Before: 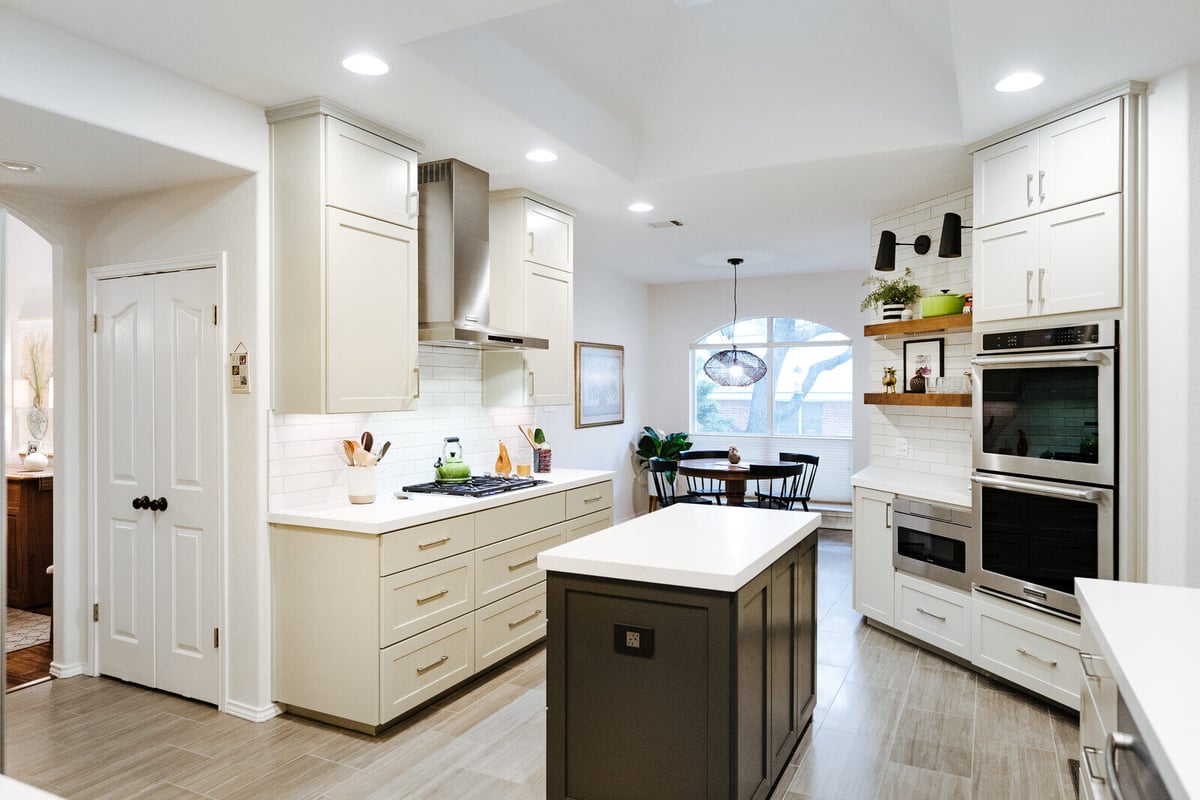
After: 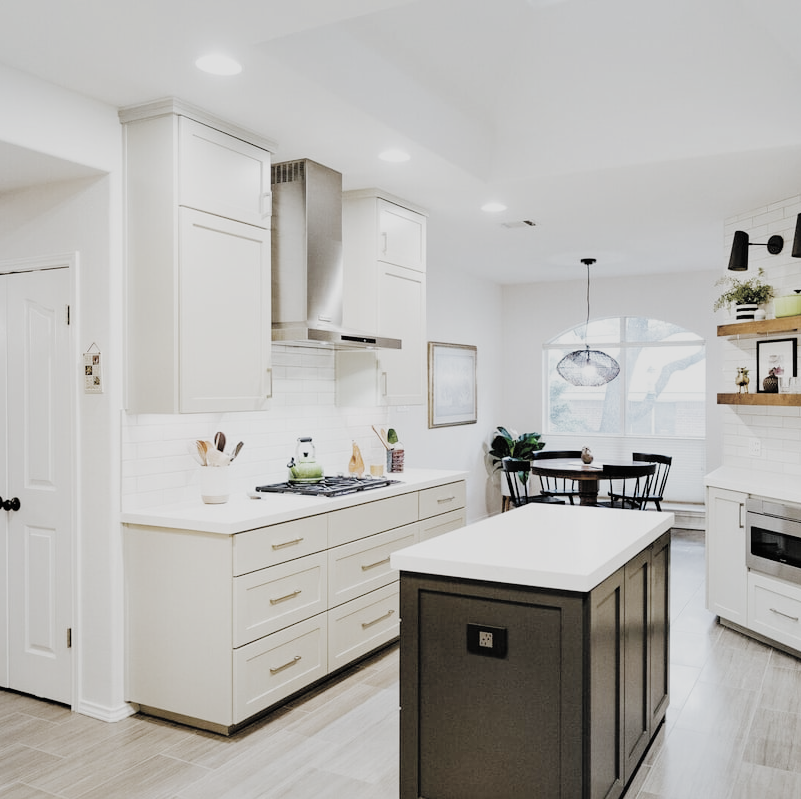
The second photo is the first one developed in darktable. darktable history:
crop and rotate: left 12.263%, right 20.92%
color balance rgb: perceptual saturation grading › global saturation 20%, perceptual saturation grading › highlights -24.792%, perceptual saturation grading › shadows 24.092%
contrast brightness saturation: brightness 0.19, saturation -0.506
filmic rgb: black relative exposure -7.65 EV, white relative exposure 4.56 EV, hardness 3.61, preserve chrominance no, color science v5 (2021)
